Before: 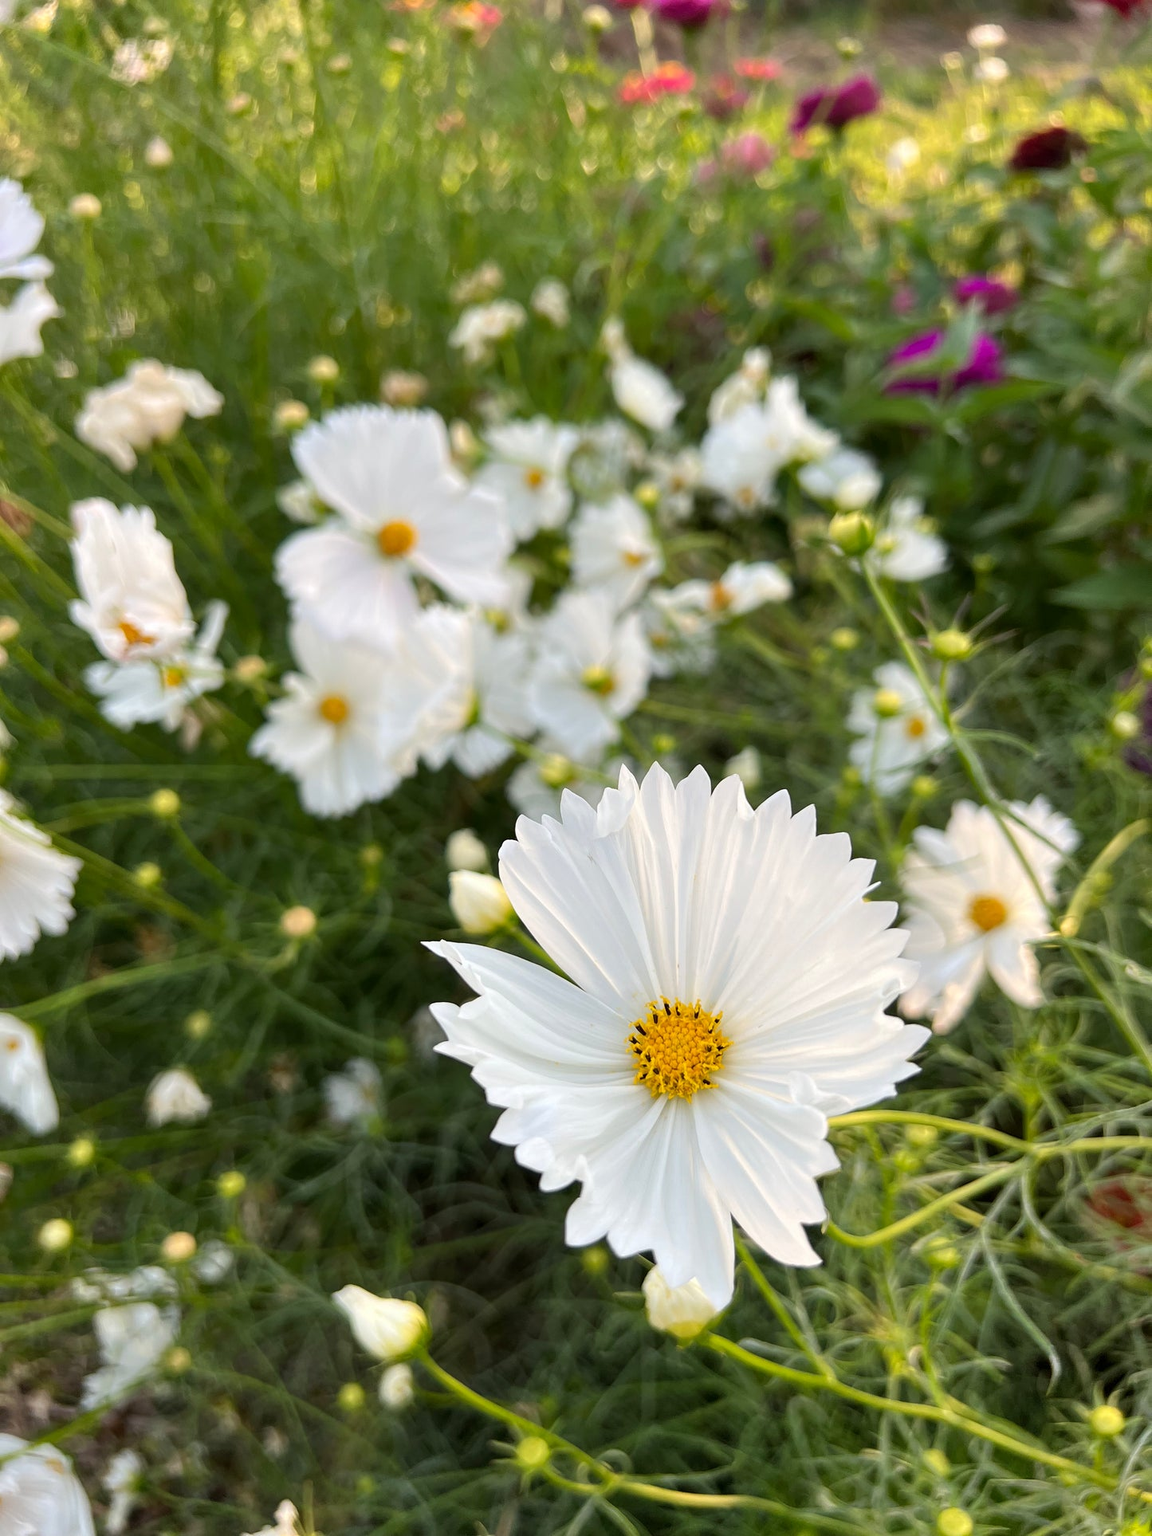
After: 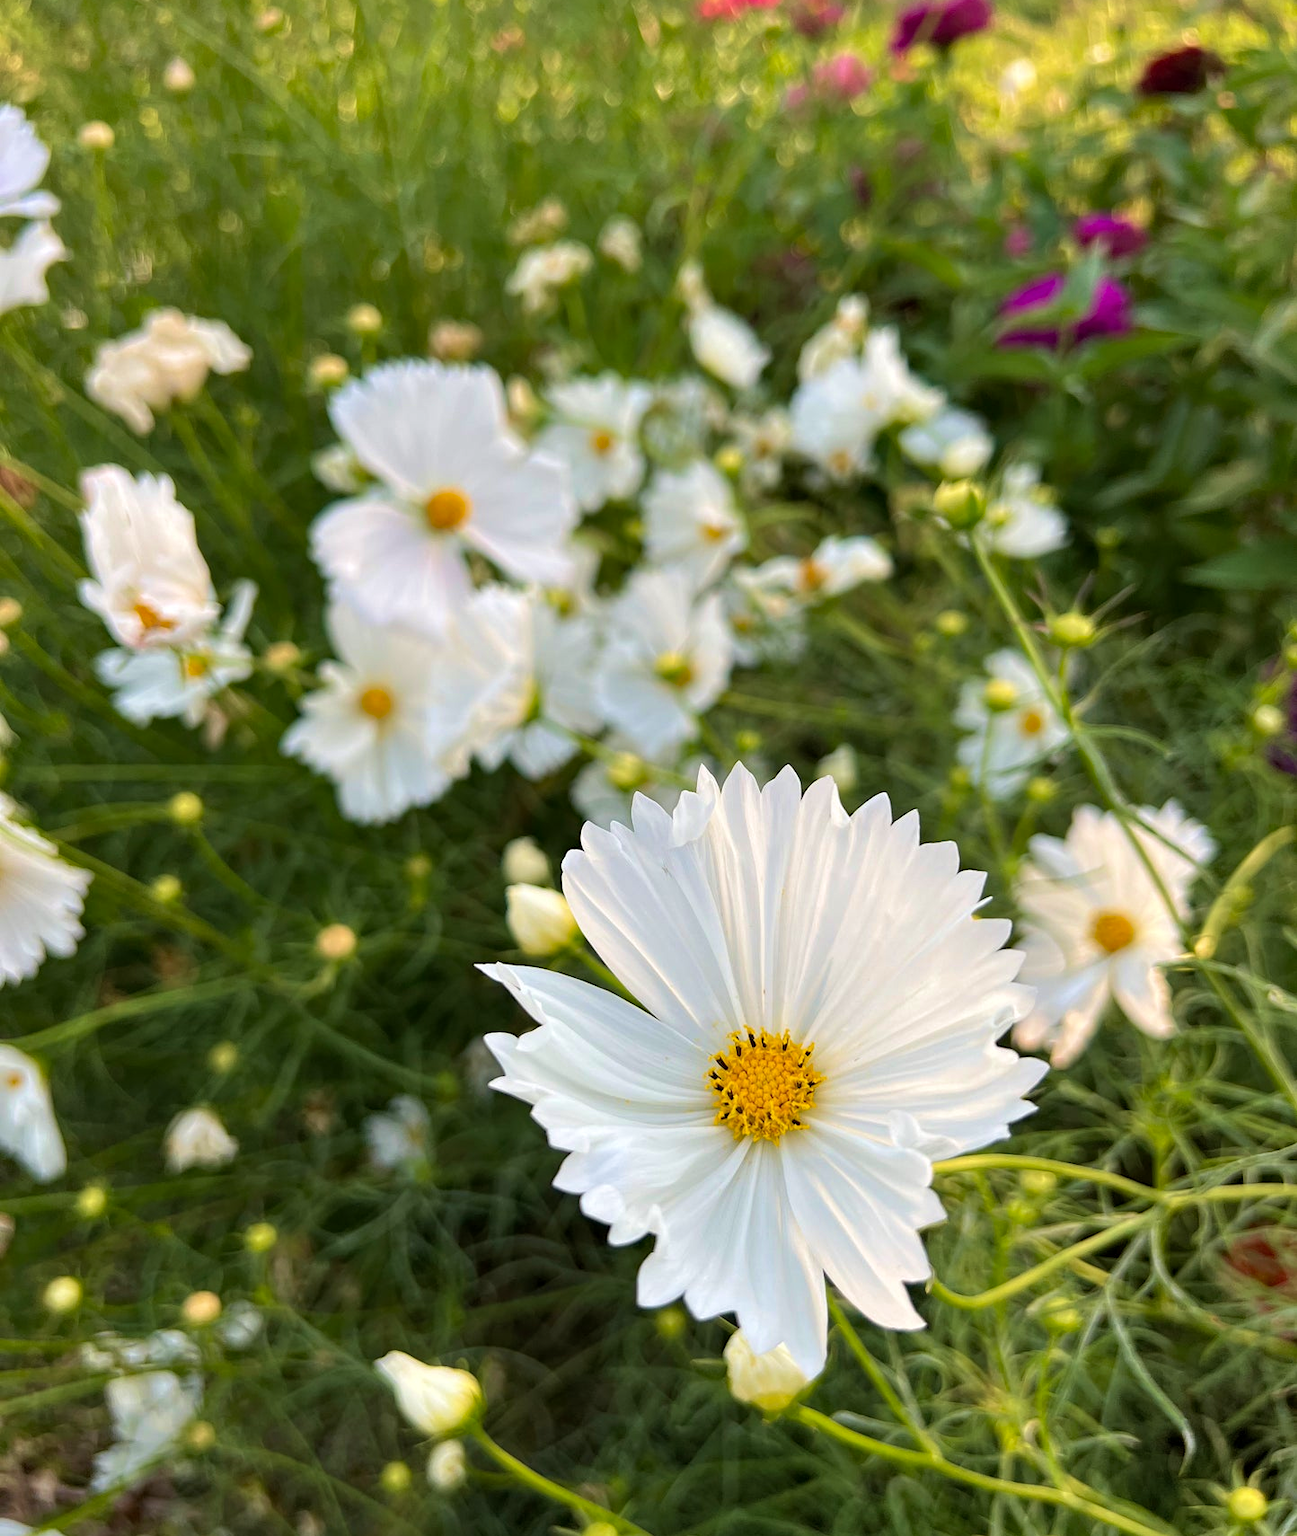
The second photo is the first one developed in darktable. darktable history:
velvia: strength 27%
haze removal: compatibility mode true, adaptive false
crop and rotate: top 5.609%, bottom 5.609%
